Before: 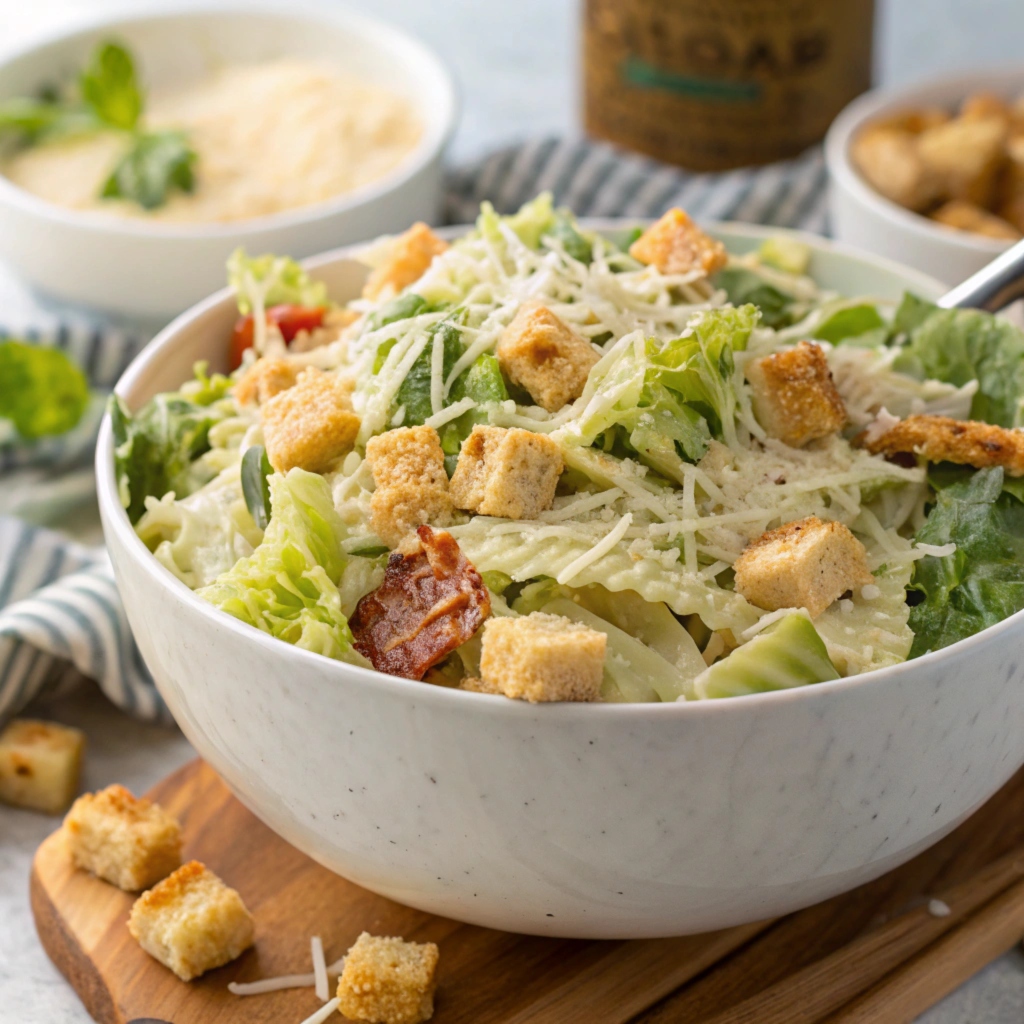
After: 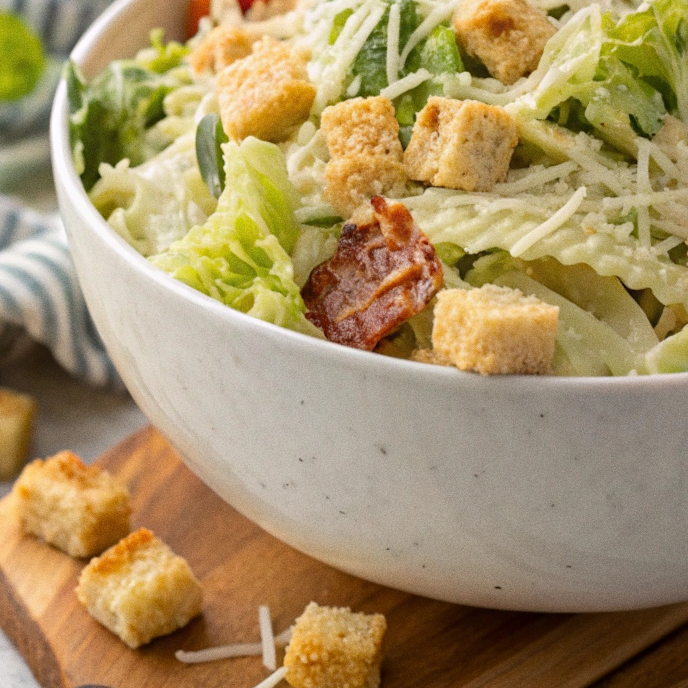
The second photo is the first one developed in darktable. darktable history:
grain: coarseness 7.08 ISO, strength 21.67%, mid-tones bias 59.58%
crop and rotate: angle -0.82°, left 3.85%, top 31.828%, right 27.992%
